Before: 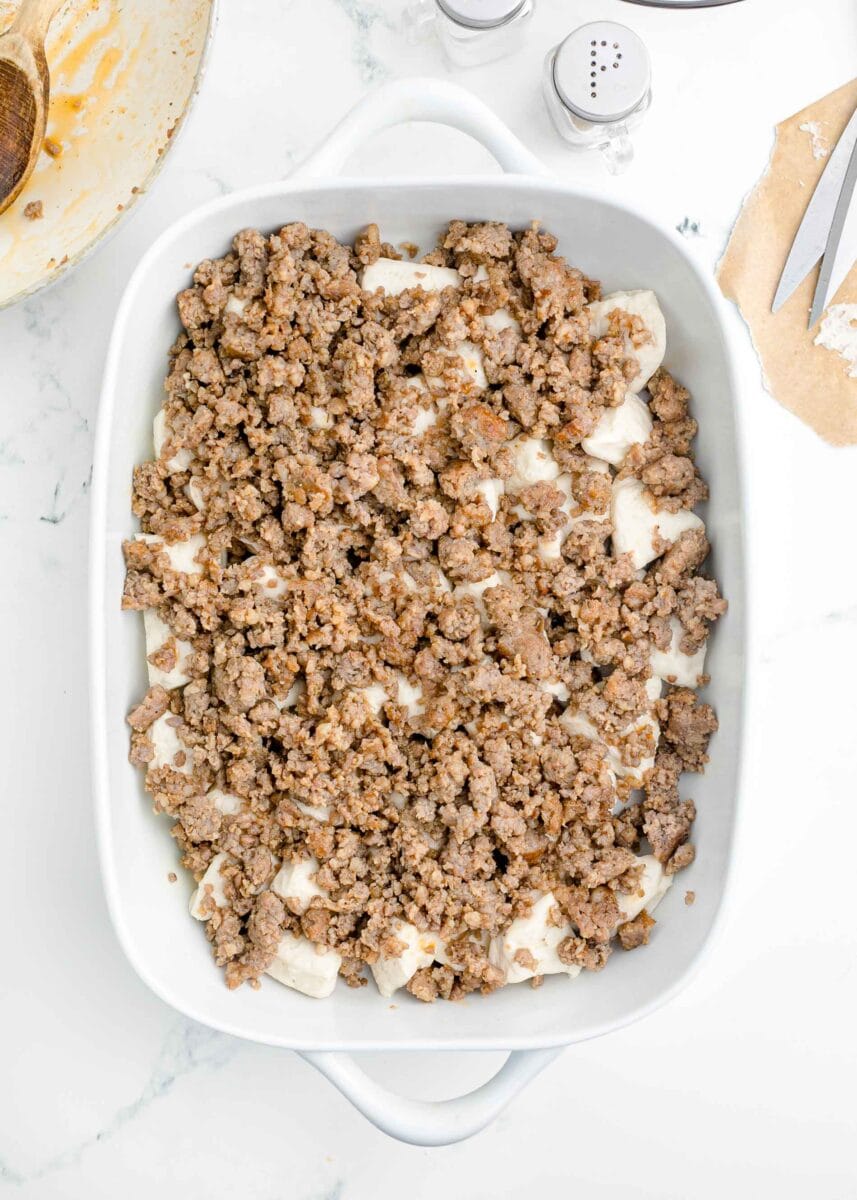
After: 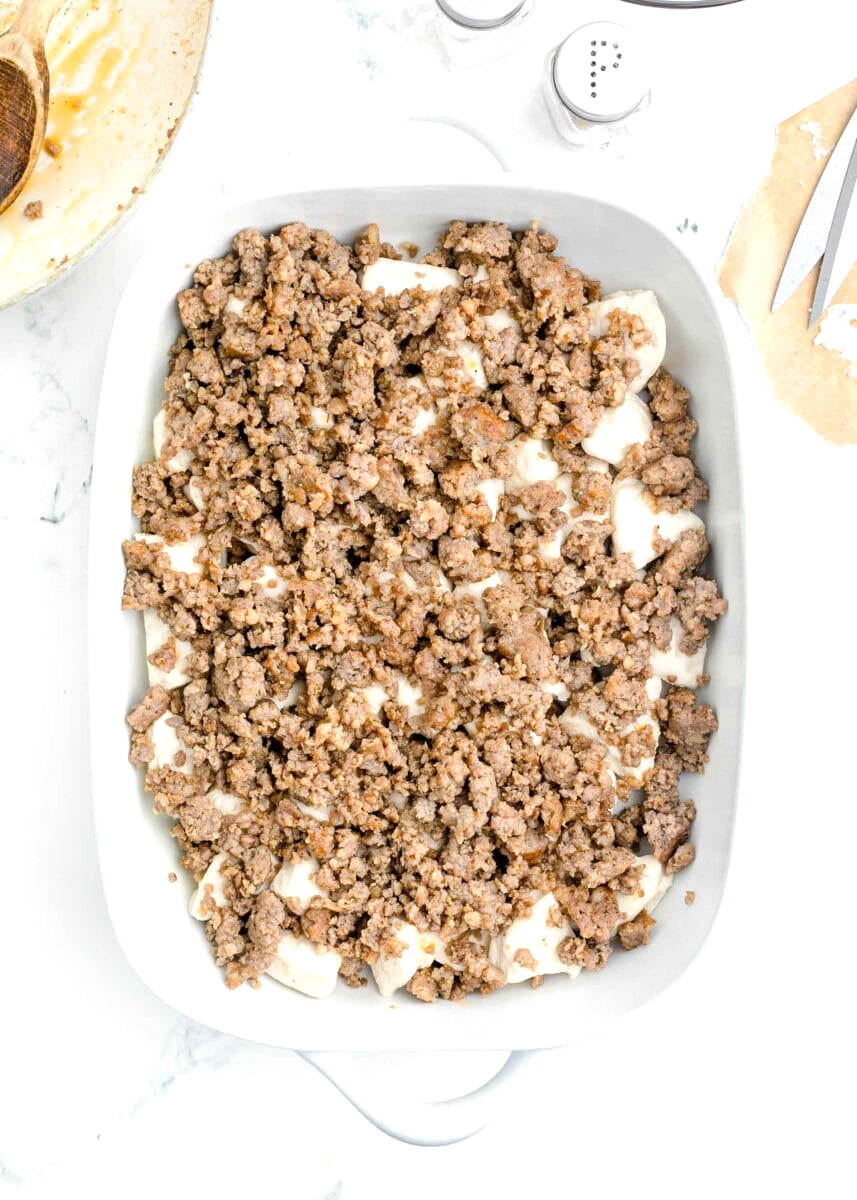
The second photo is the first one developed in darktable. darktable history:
tone equalizer: -8 EV -0.446 EV, -7 EV -0.364 EV, -6 EV -0.367 EV, -5 EV -0.232 EV, -3 EV 0.208 EV, -2 EV 0.311 EV, -1 EV 0.37 EV, +0 EV 0.419 EV, edges refinement/feathering 500, mask exposure compensation -1.57 EV, preserve details guided filter
